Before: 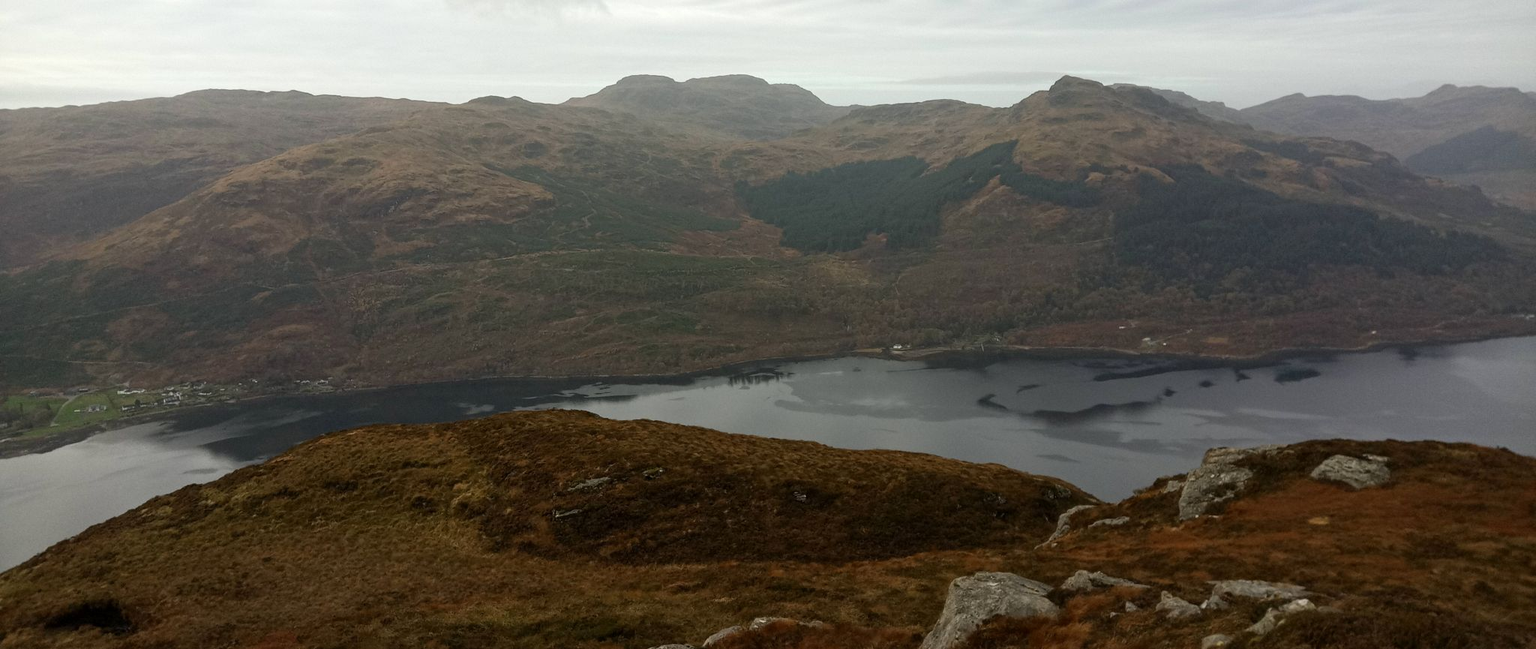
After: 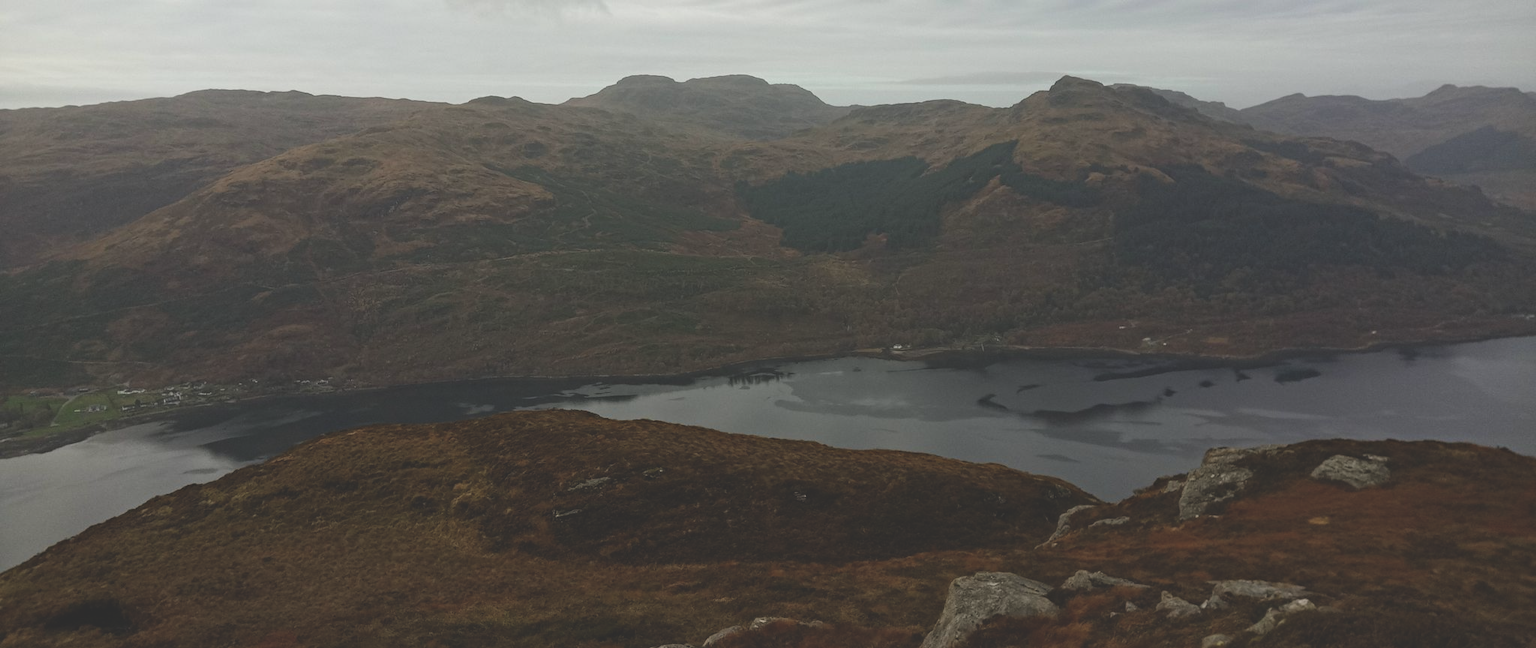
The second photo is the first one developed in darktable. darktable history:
haze removal: adaptive false
exposure: black level correction -0.036, exposure -0.497 EV, compensate highlight preservation false
